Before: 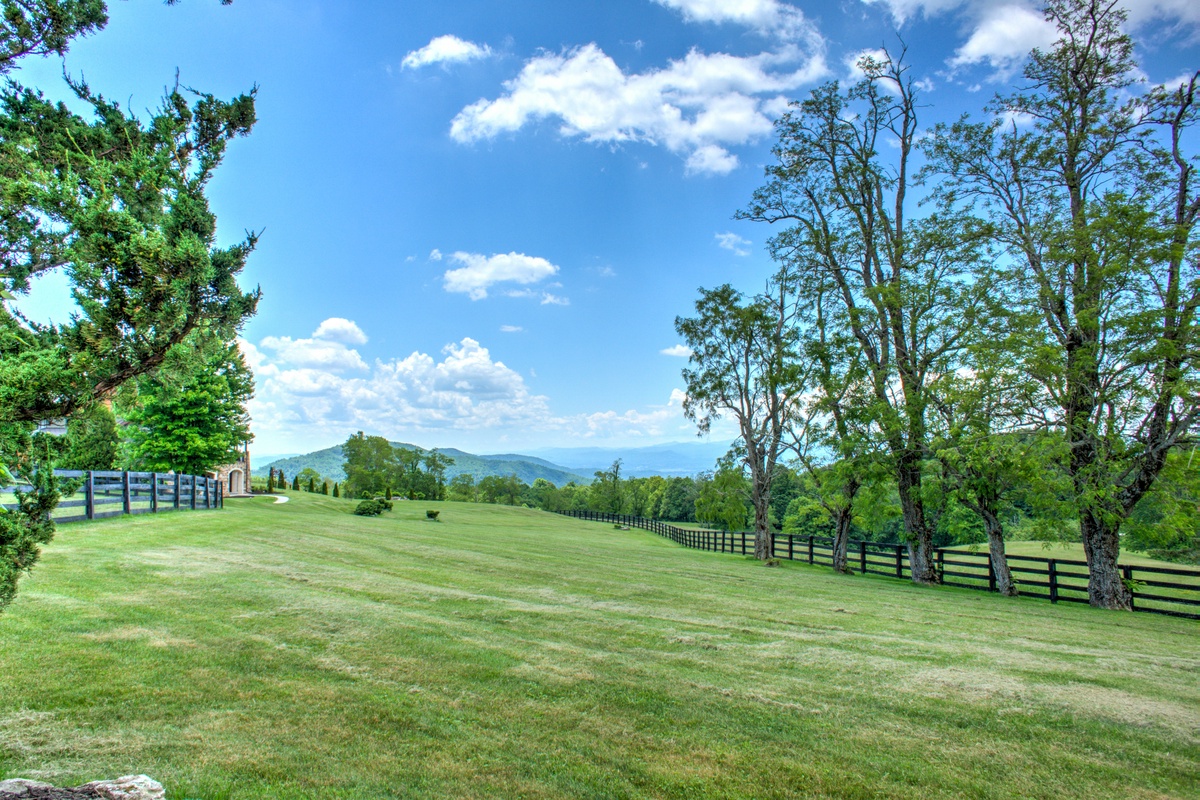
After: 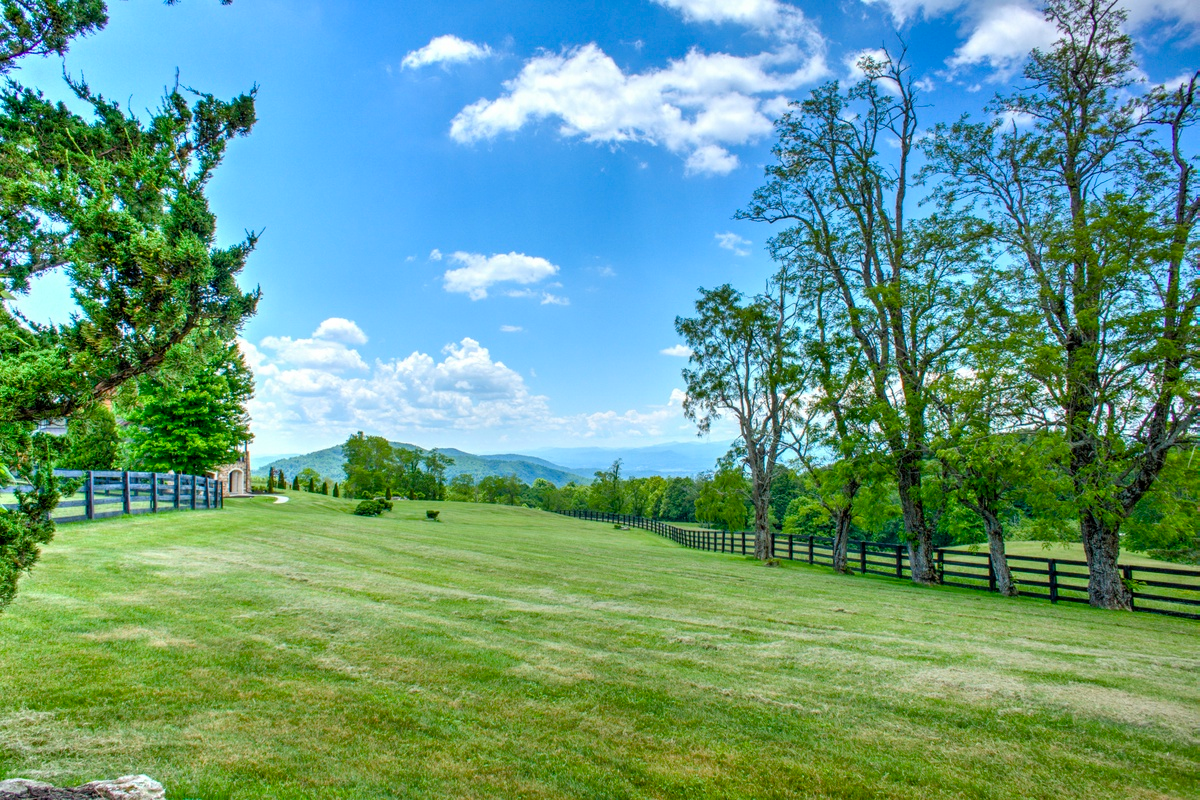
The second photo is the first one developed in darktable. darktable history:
color balance rgb: linear chroma grading › global chroma 9.054%, perceptual saturation grading › global saturation 20%, perceptual saturation grading › highlights -25.705%, perceptual saturation grading › shadows 26.173%
